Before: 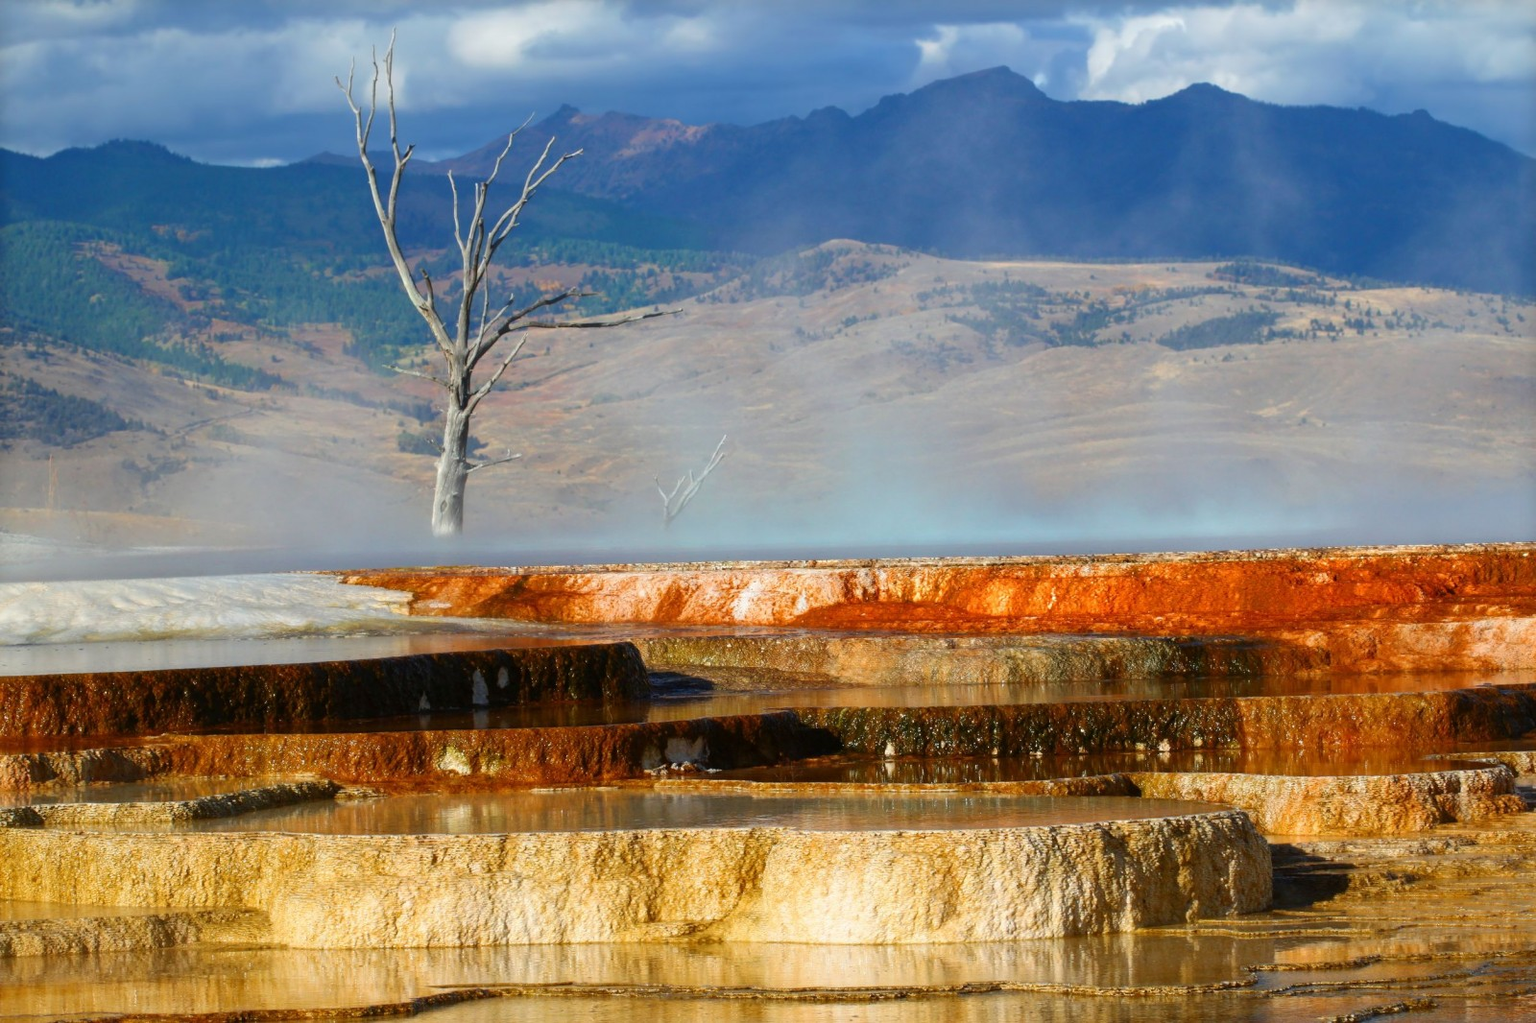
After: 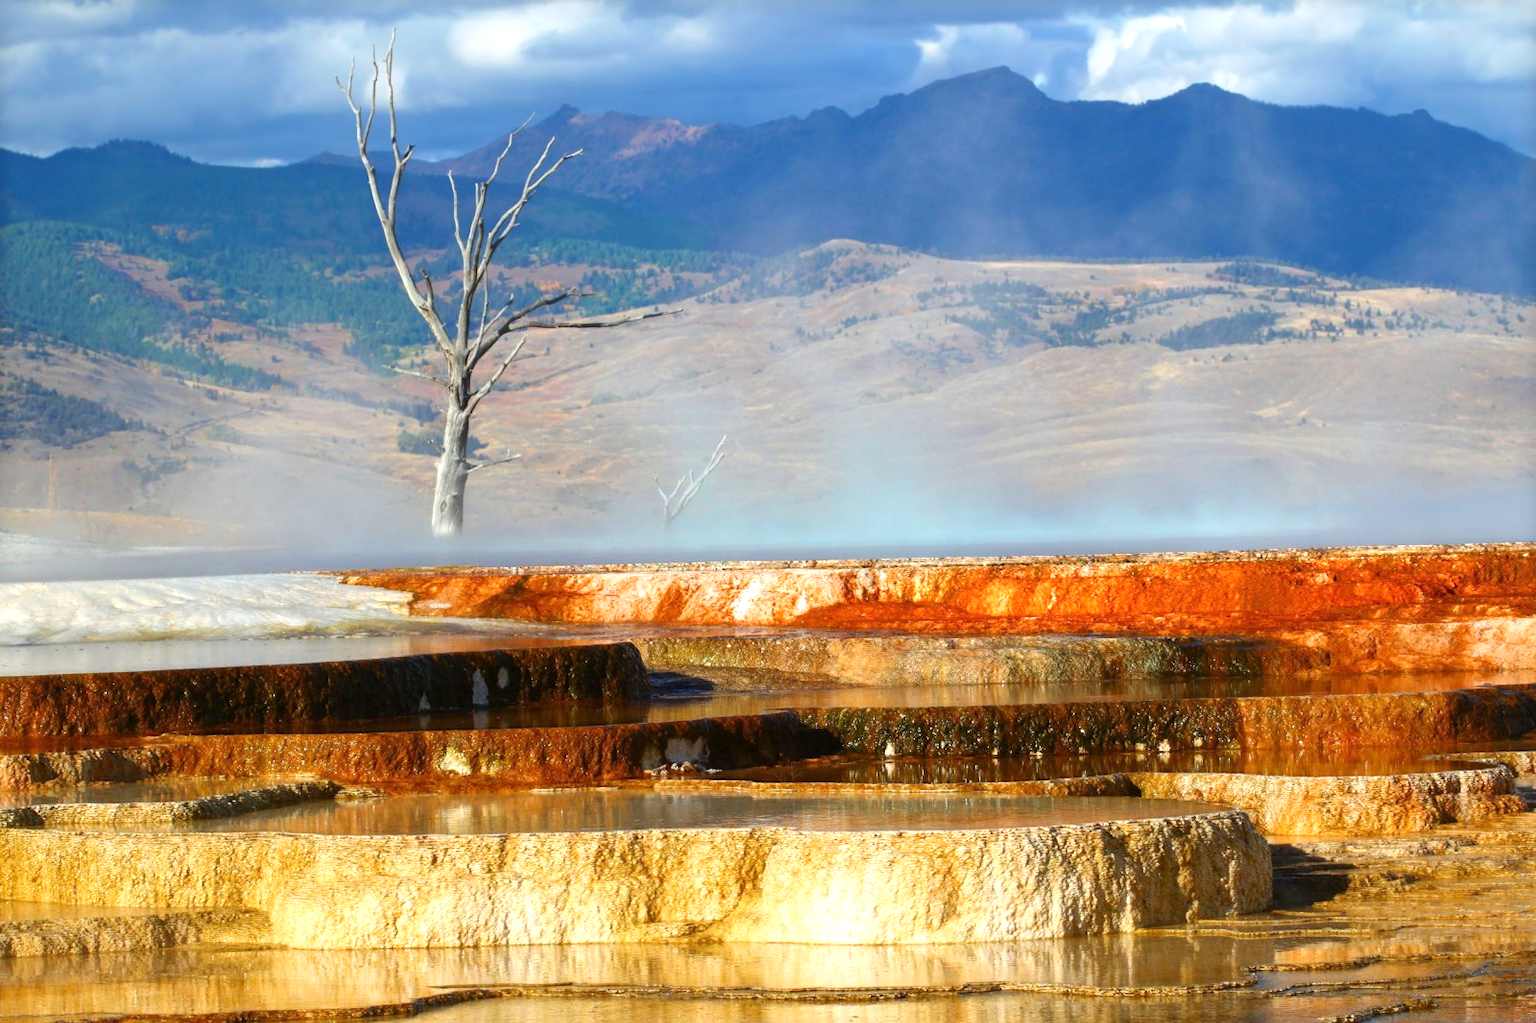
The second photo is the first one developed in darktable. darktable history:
exposure: exposure 0.513 EV, compensate exposure bias true, compensate highlight preservation false
